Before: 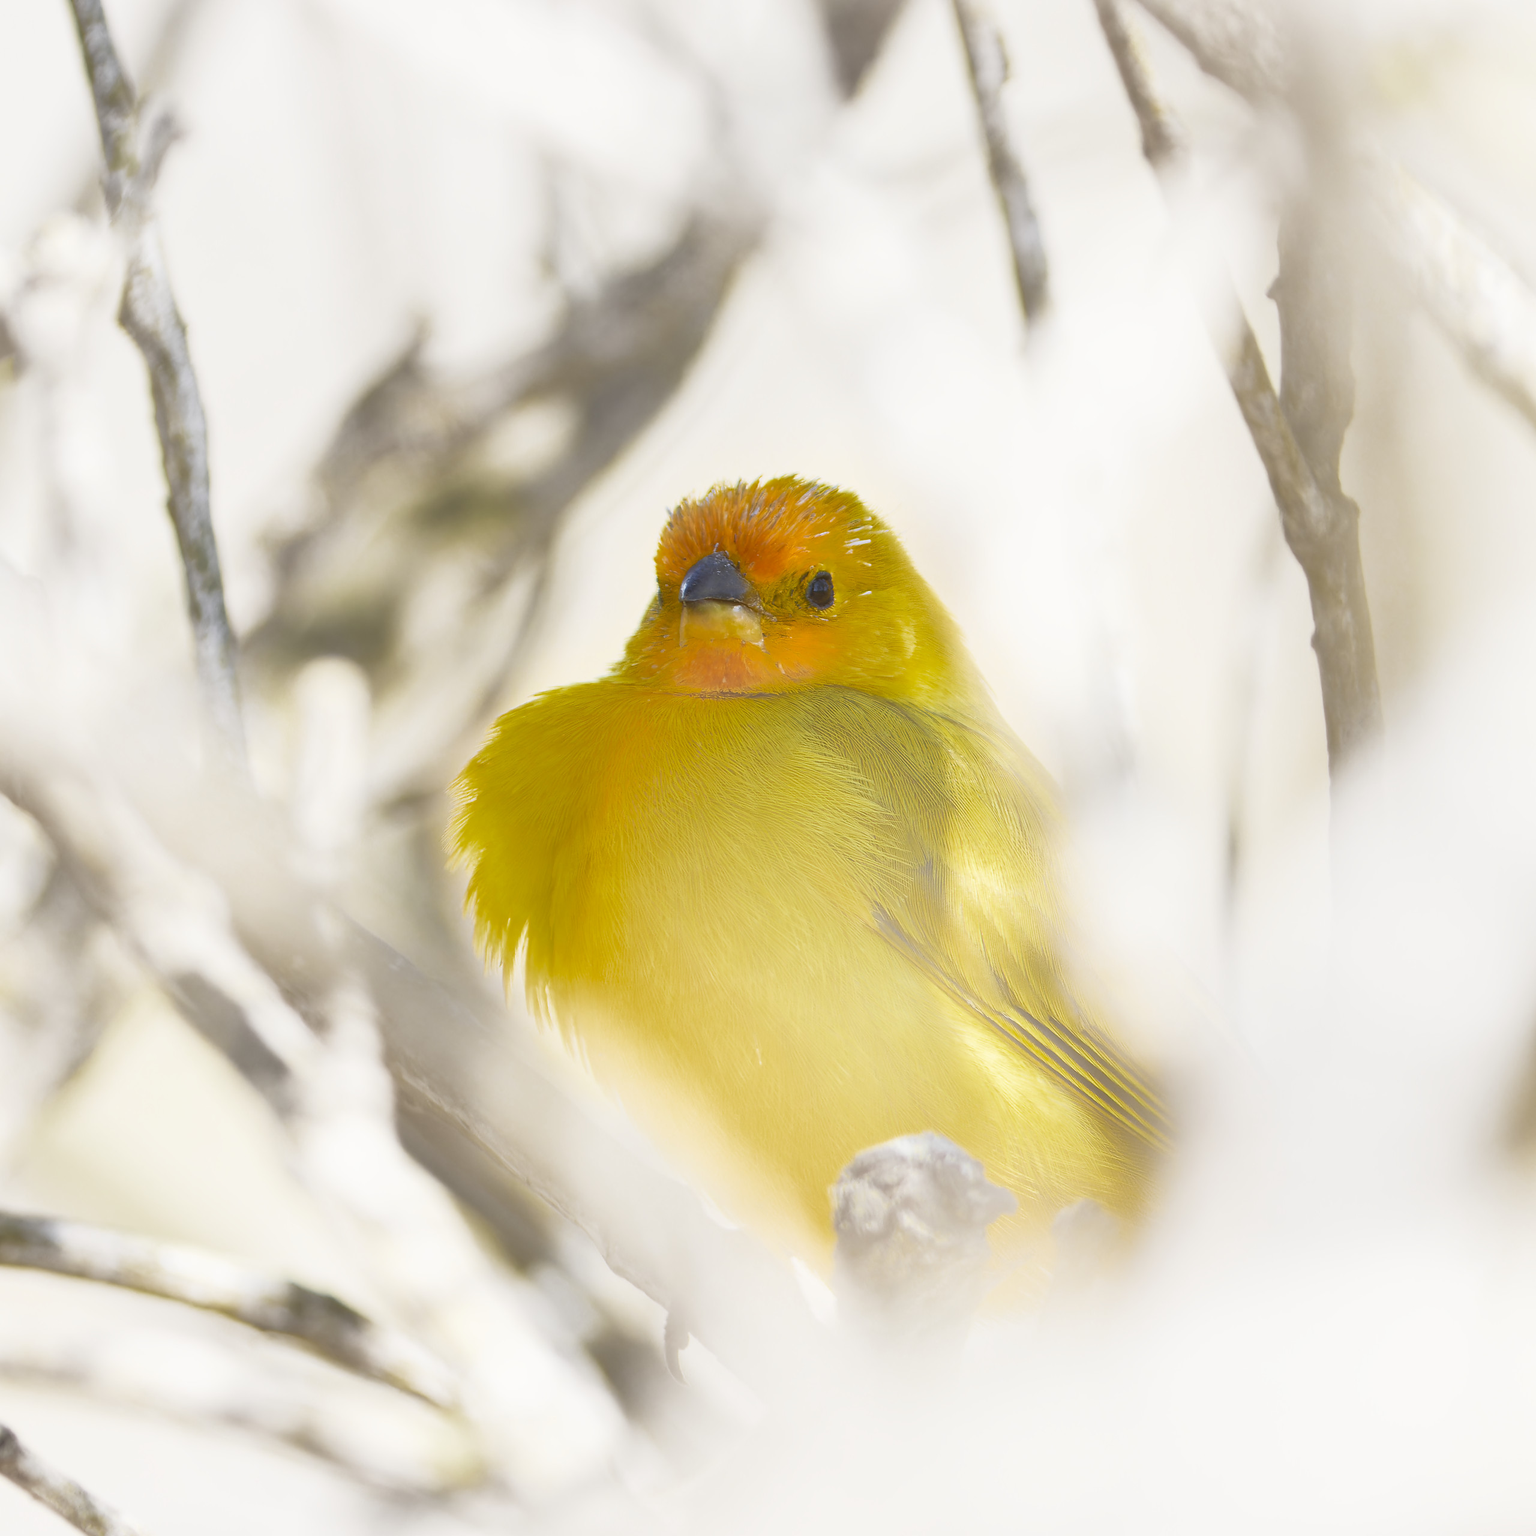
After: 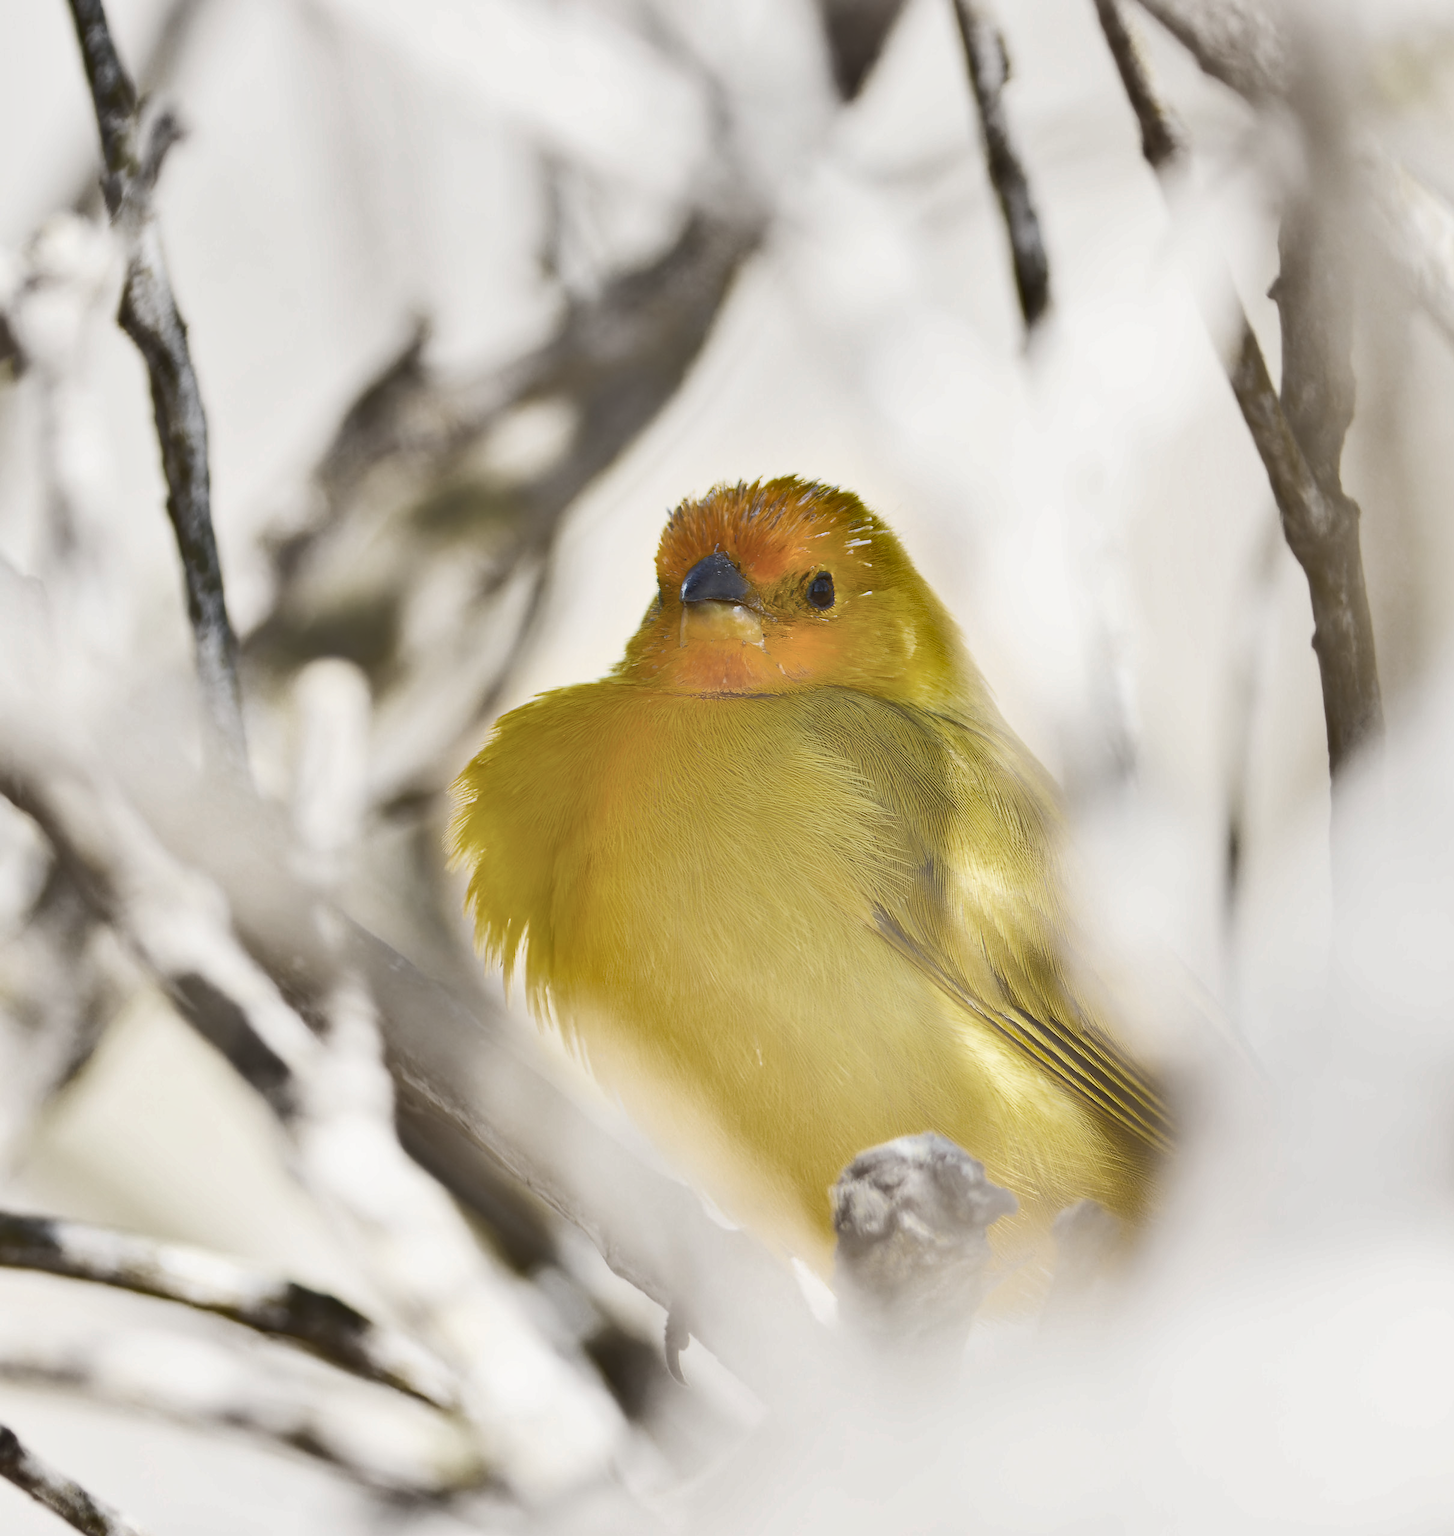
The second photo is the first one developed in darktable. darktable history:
crop and rotate: left 0%, right 5.348%
contrast brightness saturation: contrast 0.096, saturation -0.366
shadows and highlights: radius 101.99, shadows 50.59, highlights -63.97, soften with gaussian
haze removal: compatibility mode true, adaptive false
